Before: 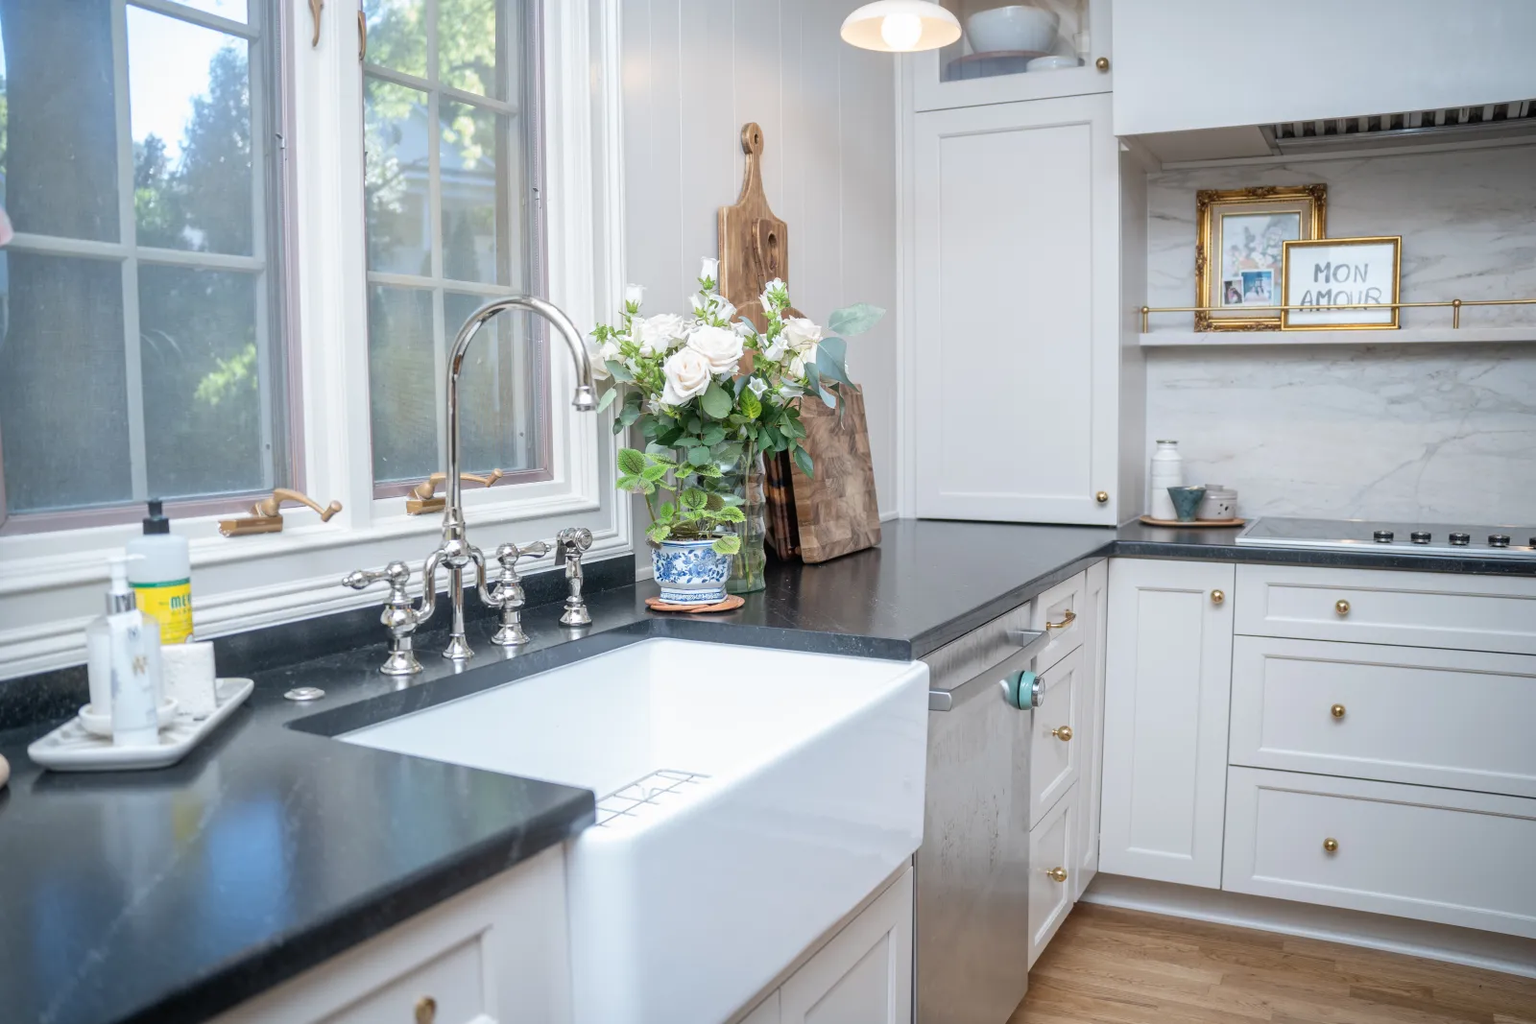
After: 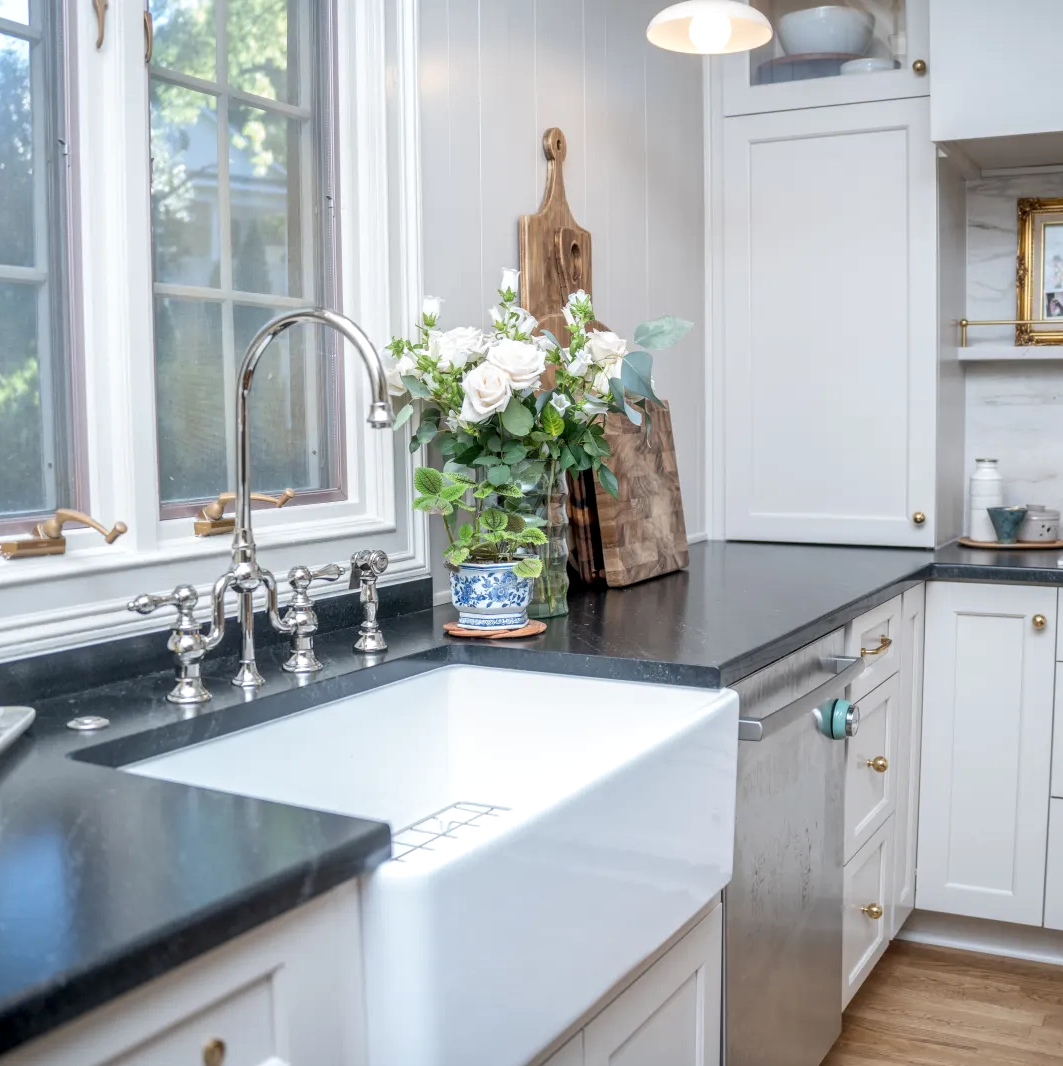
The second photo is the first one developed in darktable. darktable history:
local contrast: on, module defaults
exposure: black level correction 0.002, compensate exposure bias true, compensate highlight preservation false
crop and rotate: left 14.332%, right 19.219%
